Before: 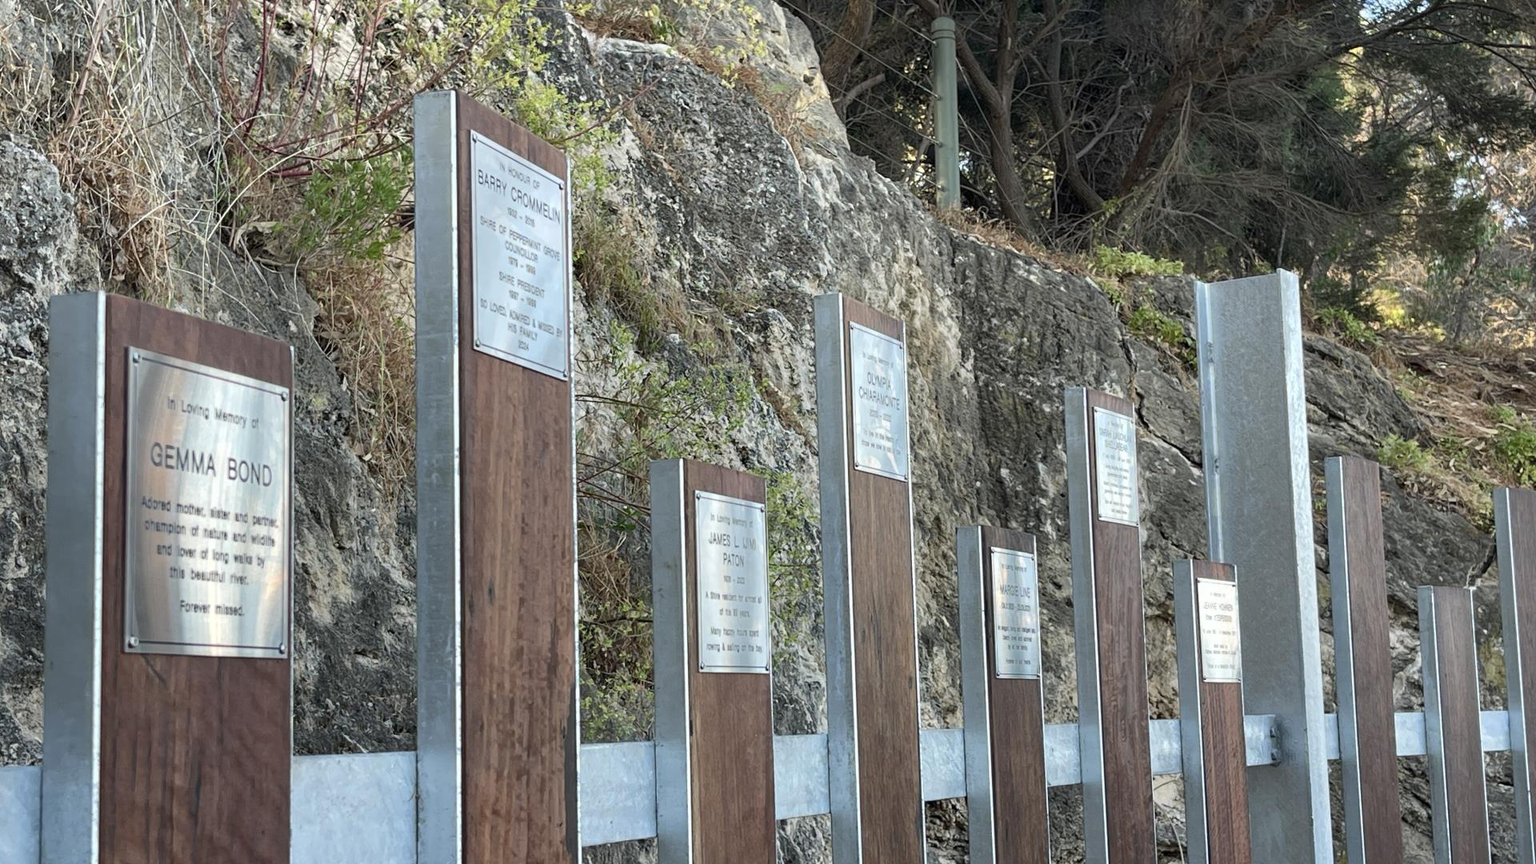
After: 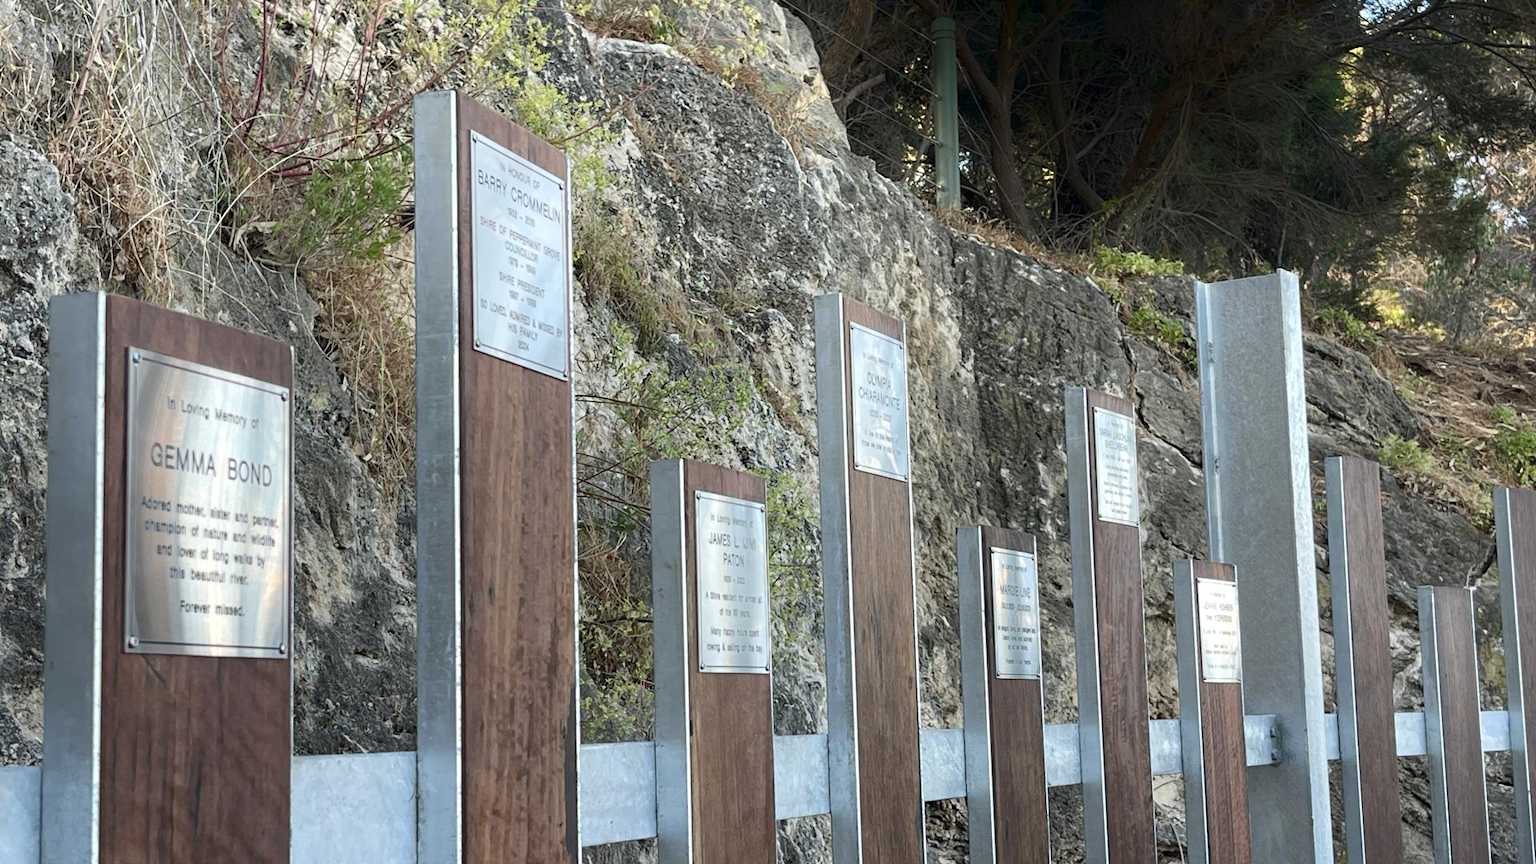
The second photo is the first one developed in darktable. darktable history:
levels: gray 50.79%, levels [0, 0.492, 0.984]
shadows and highlights: shadows -89.09, highlights 91.14, soften with gaussian
